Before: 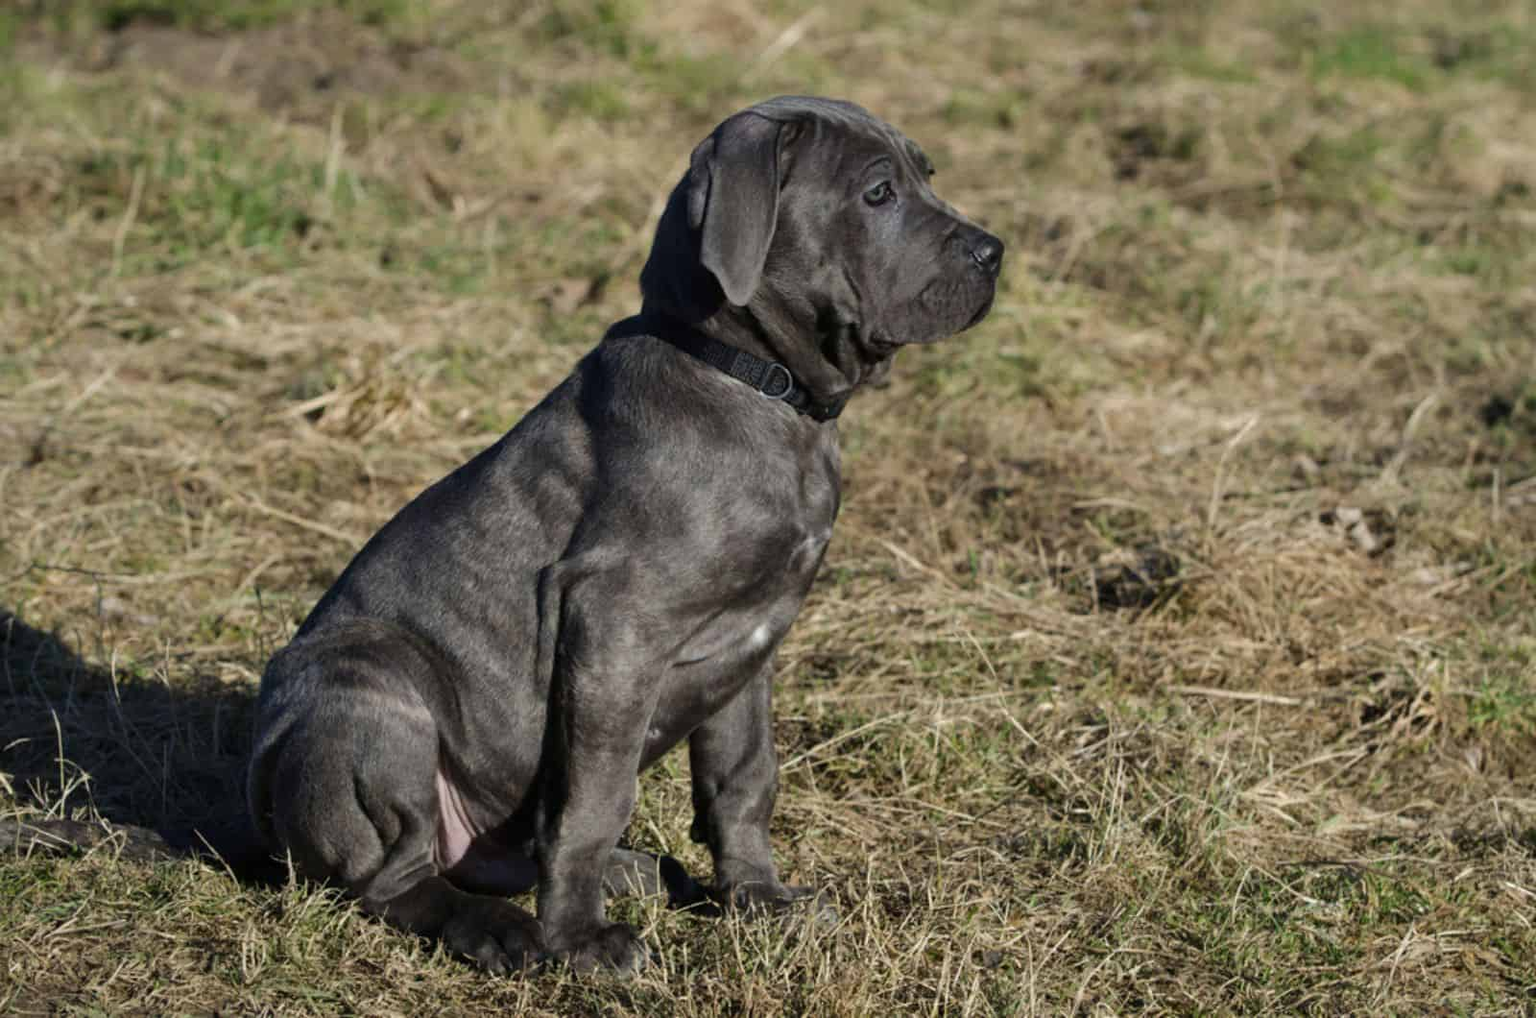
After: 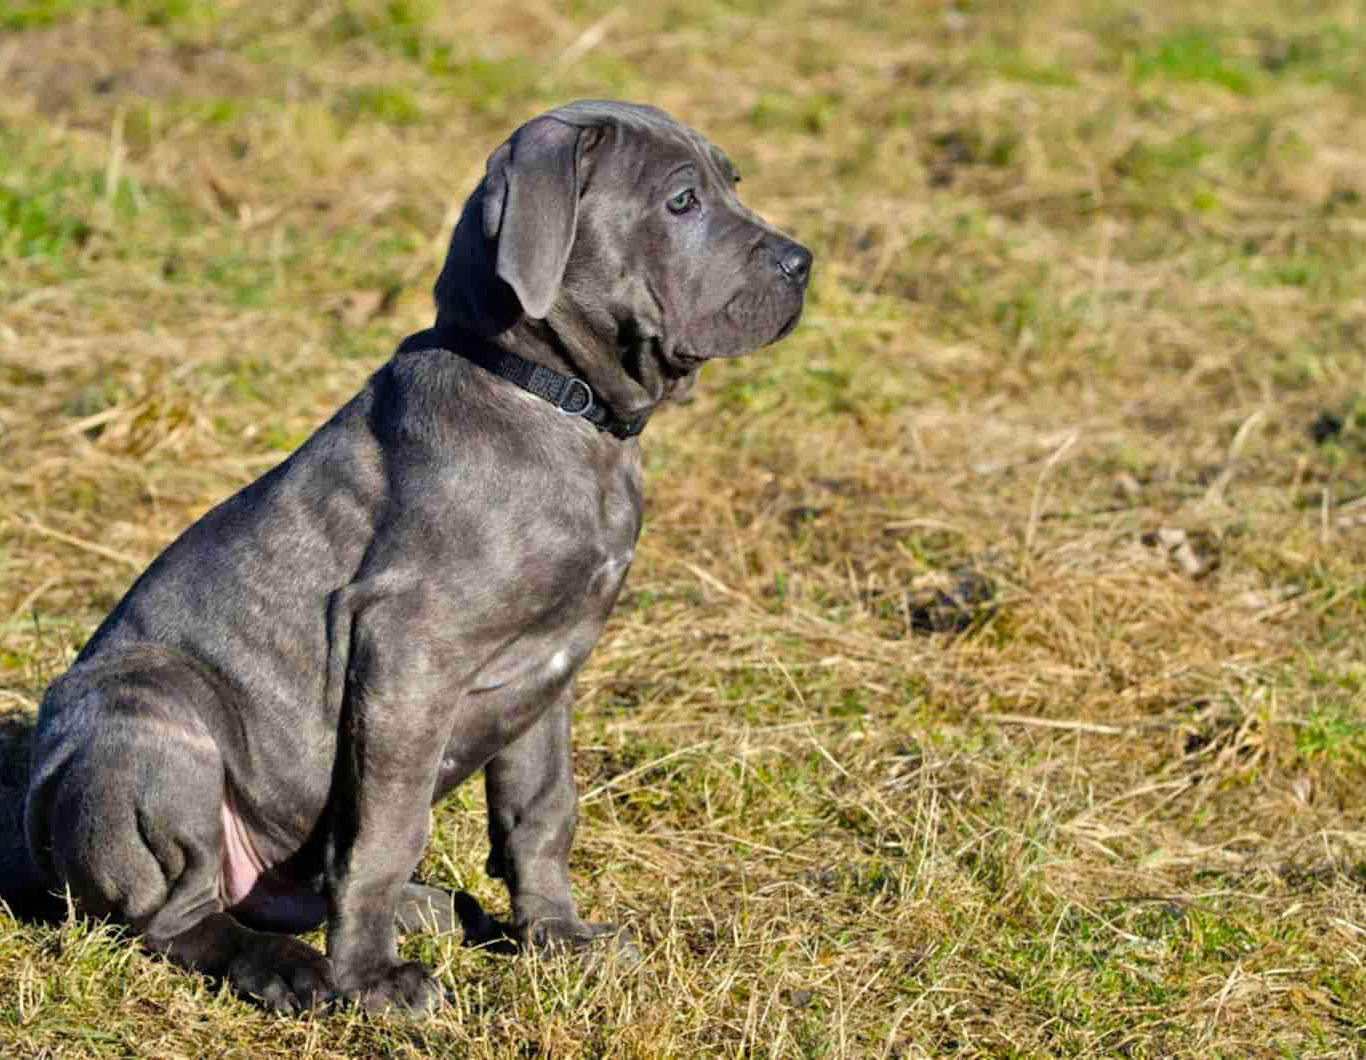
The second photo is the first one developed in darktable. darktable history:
exposure: black level correction 0.001, compensate highlight preservation false
tone equalizer: -7 EV 0.15 EV, -6 EV 0.6 EV, -5 EV 1.15 EV, -4 EV 1.33 EV, -3 EV 1.15 EV, -2 EV 0.6 EV, -1 EV 0.15 EV, mask exposure compensation -0.5 EV
crop and rotate: left 14.584%
color balance rgb: linear chroma grading › global chroma 15%, perceptual saturation grading › global saturation 30%
